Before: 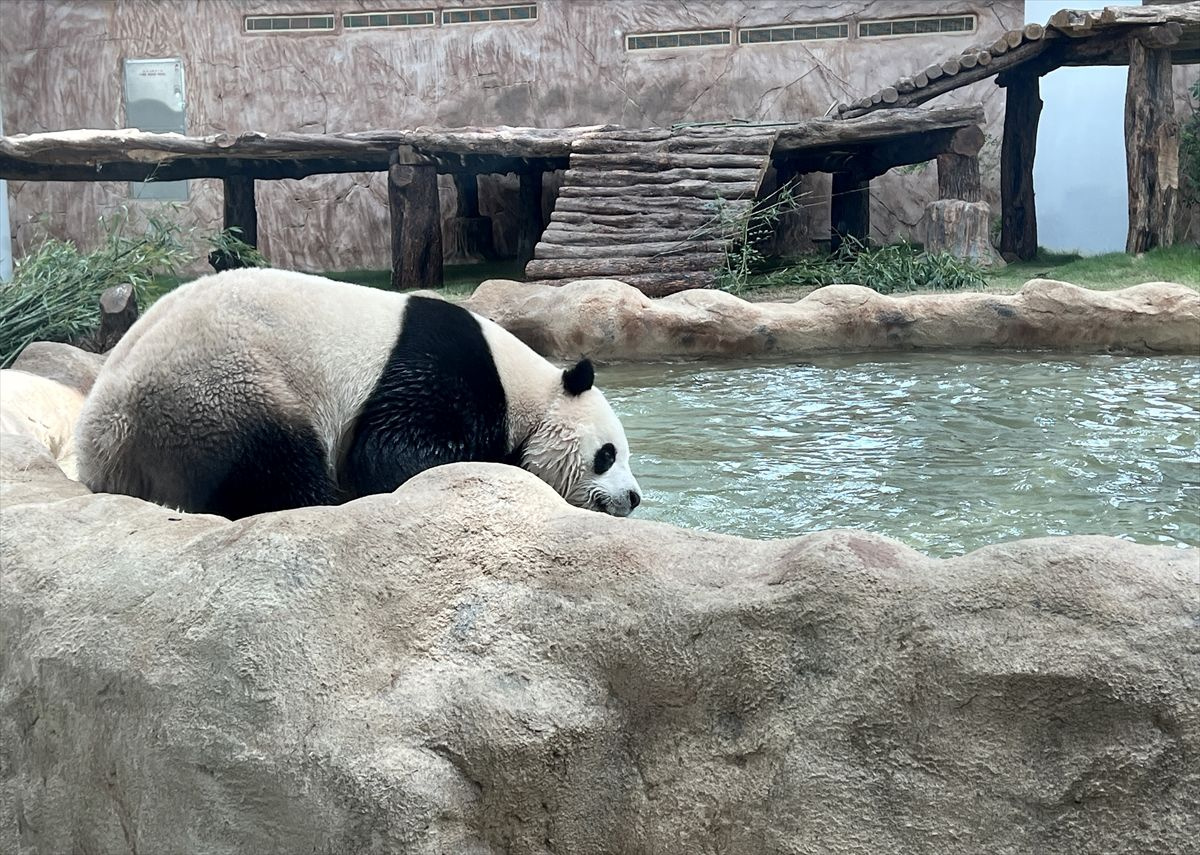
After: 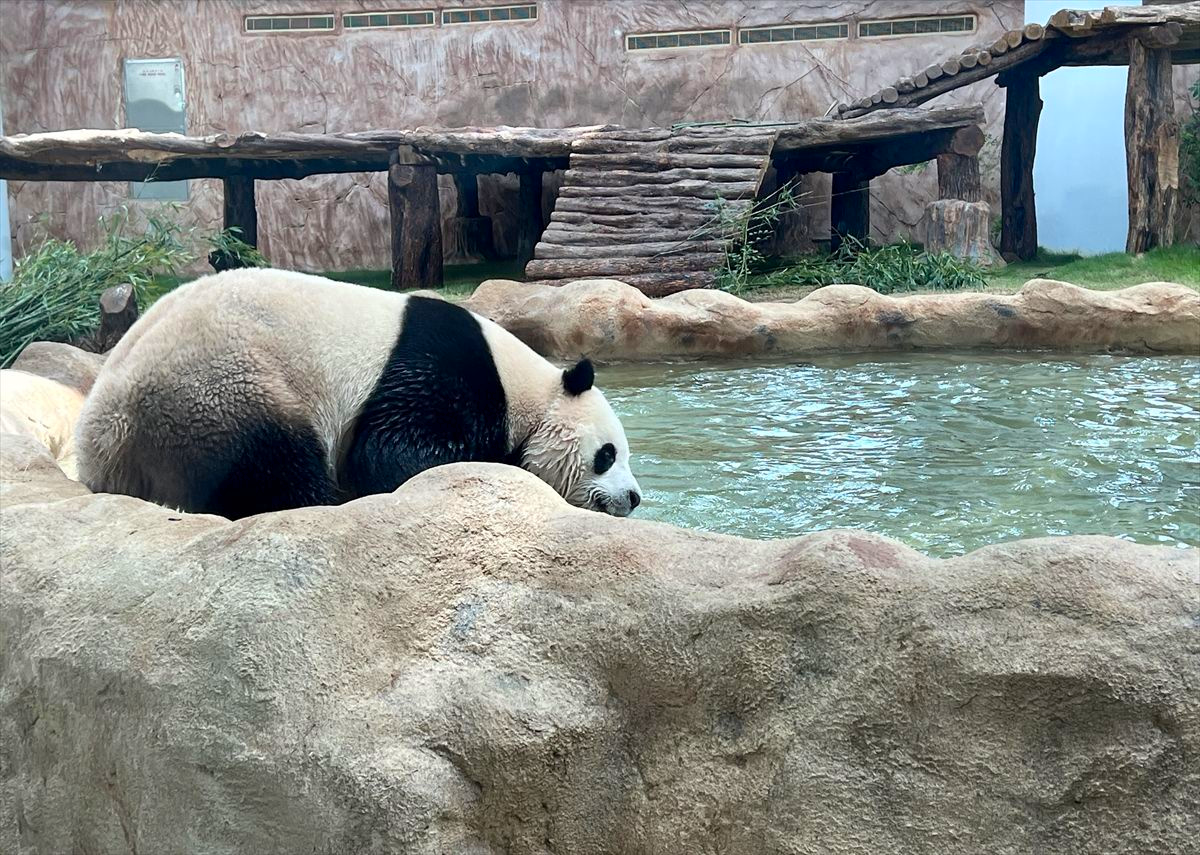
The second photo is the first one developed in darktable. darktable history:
color balance rgb: linear chroma grading › global chroma 19.979%, perceptual saturation grading › global saturation 9.746%, global vibrance 24.865%
